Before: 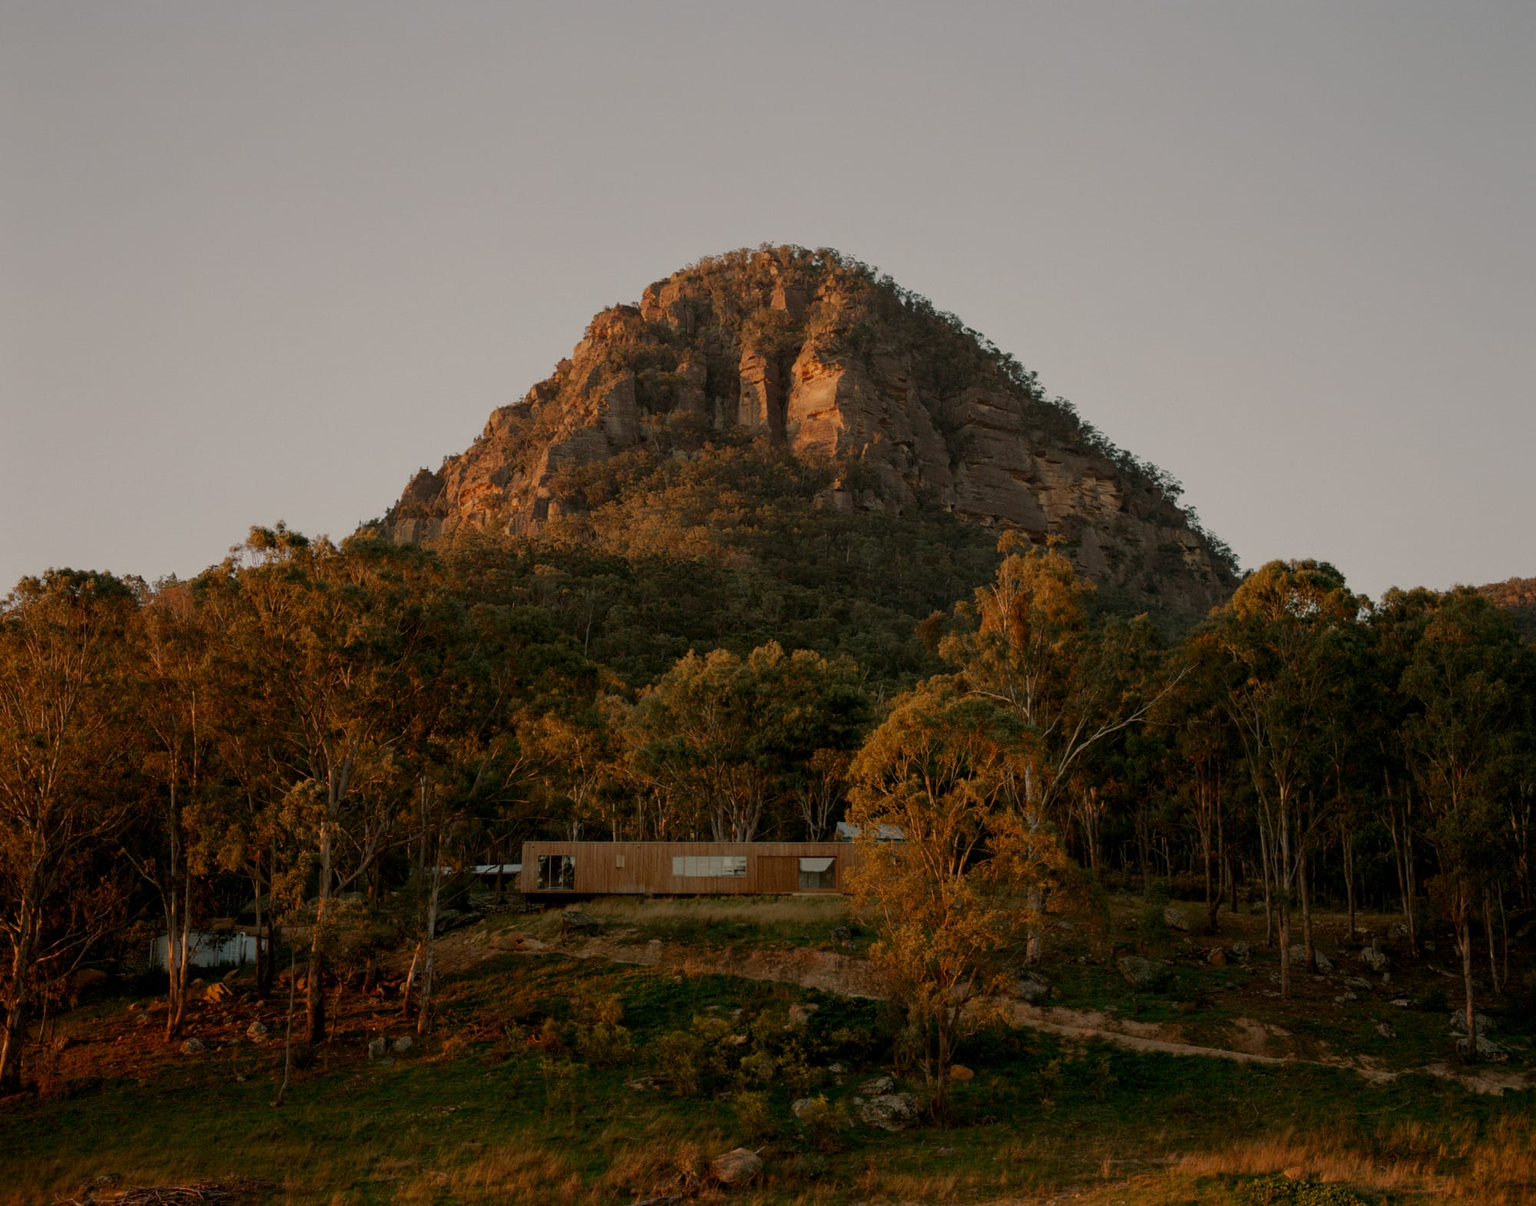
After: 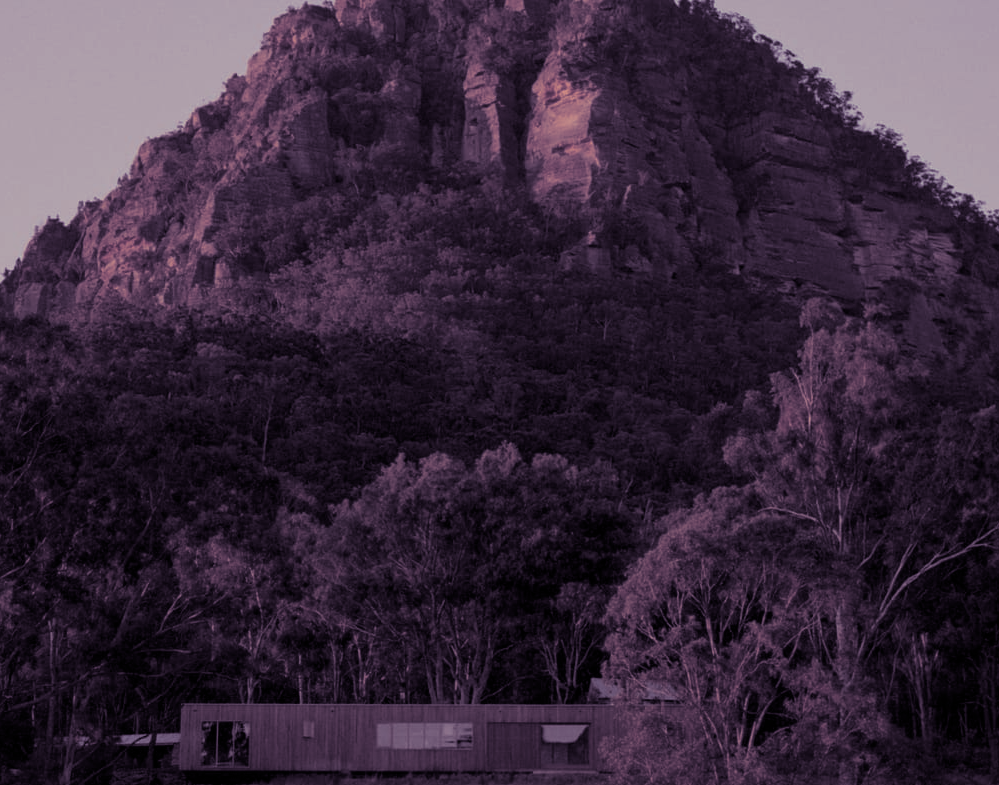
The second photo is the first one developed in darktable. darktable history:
split-toning: shadows › hue 266.4°, shadows › saturation 0.4, highlights › hue 61.2°, highlights › saturation 0.3, compress 0%
crop: left 25%, top 25%, right 25%, bottom 25%
